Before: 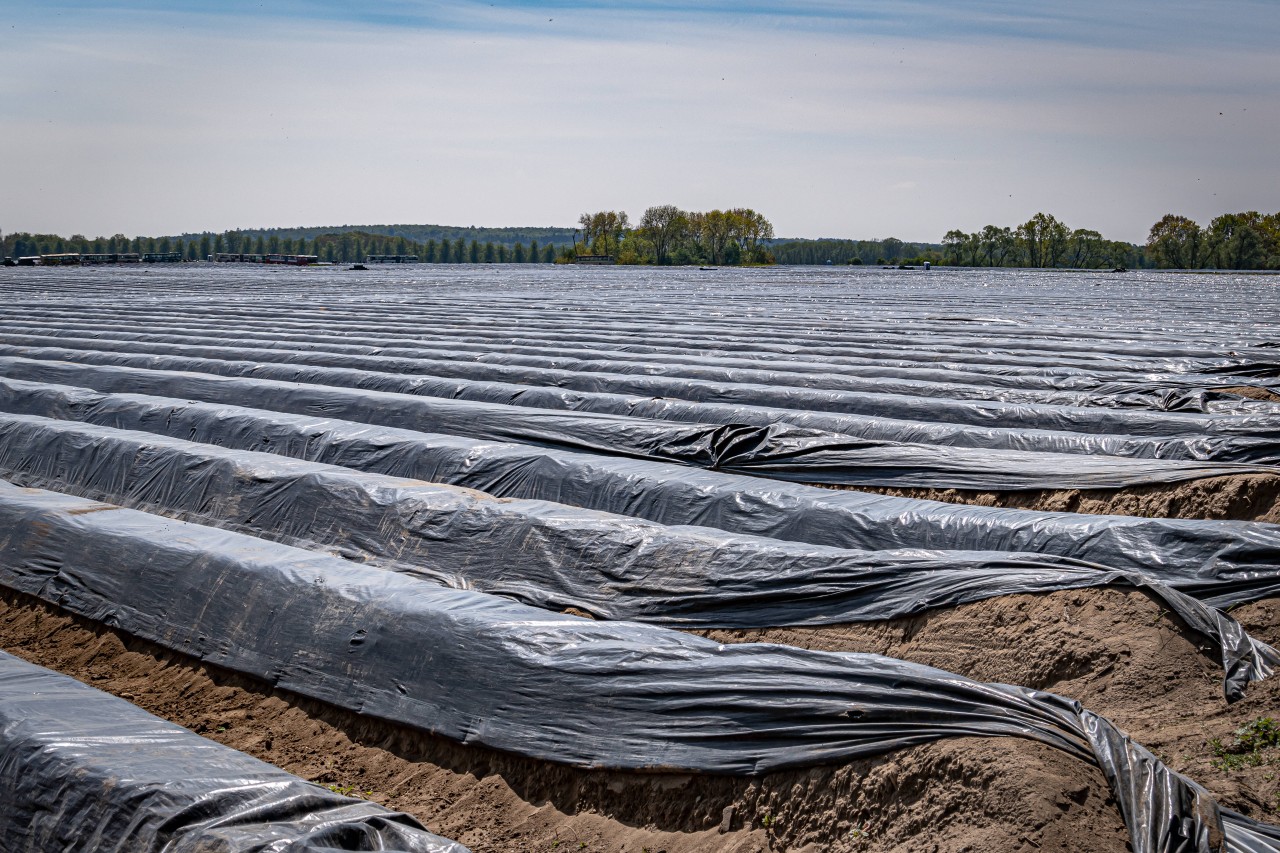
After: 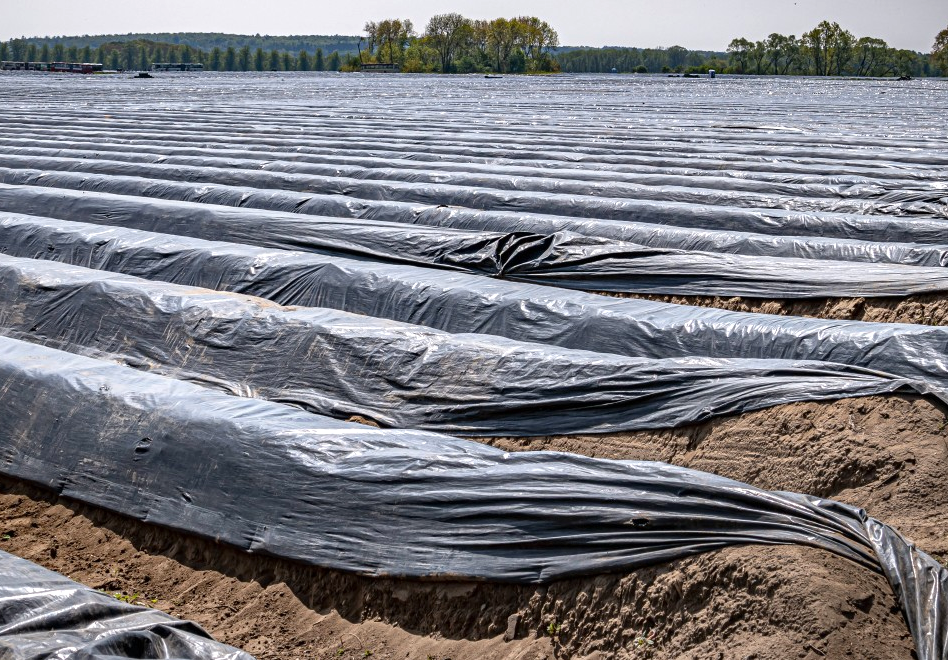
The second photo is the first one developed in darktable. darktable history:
exposure: exposure 0.372 EV, compensate exposure bias true, compensate highlight preservation false
crop: left 16.823%, top 22.547%, right 9.062%
